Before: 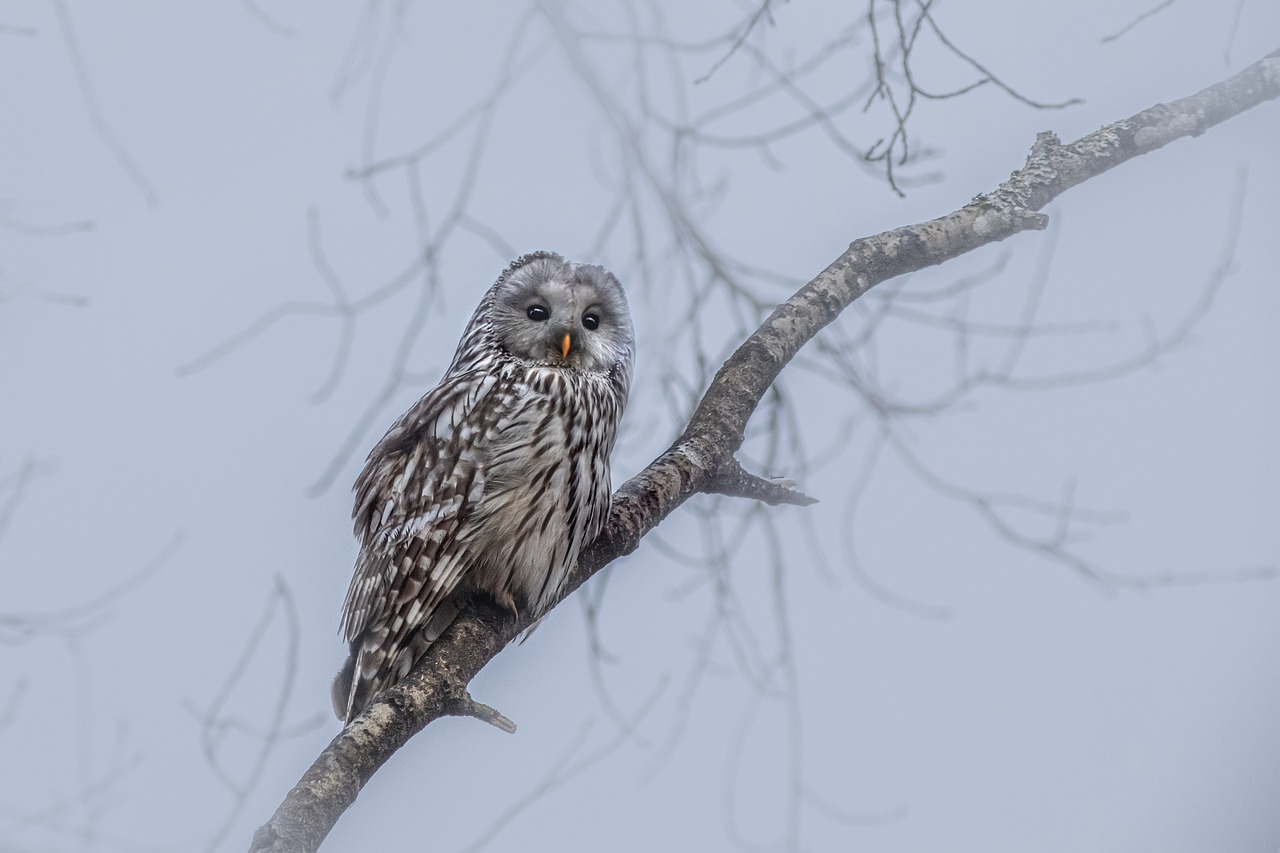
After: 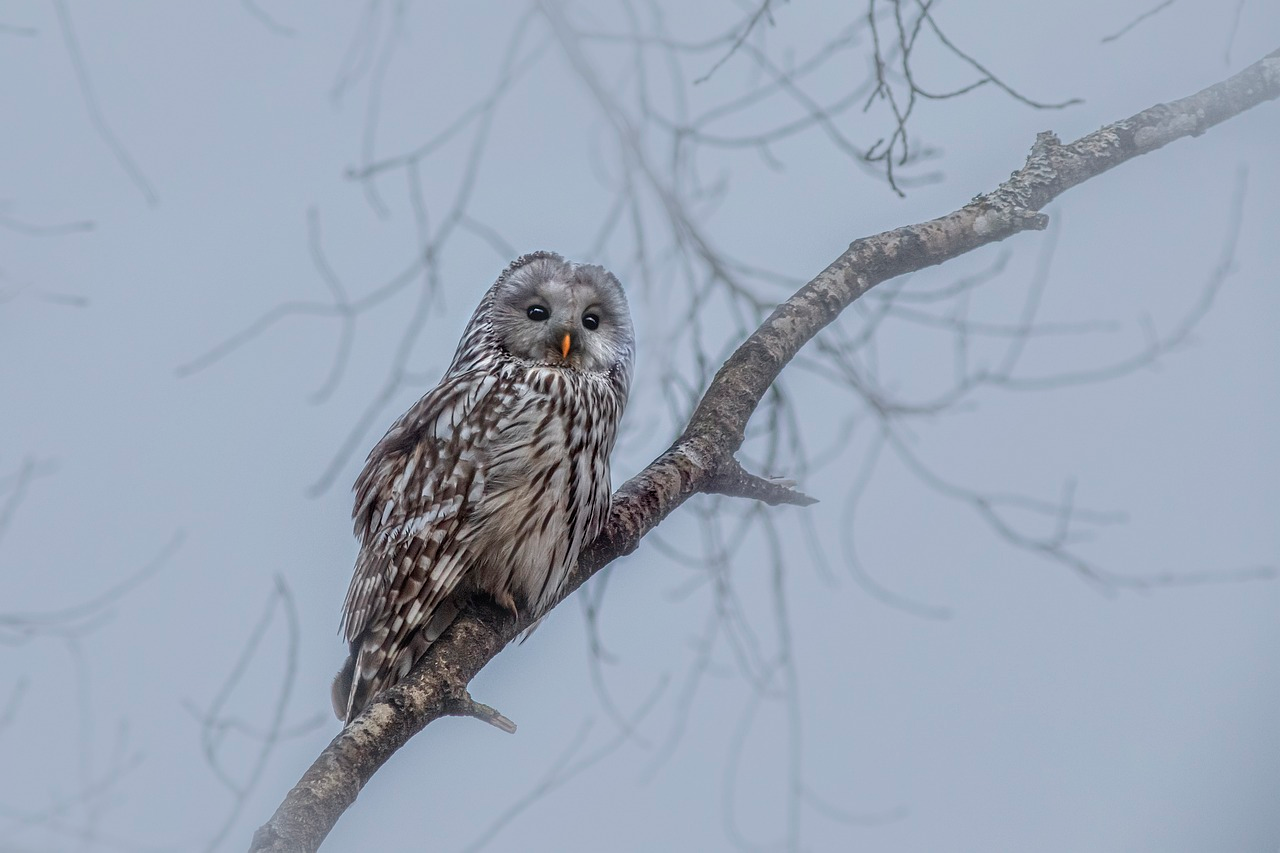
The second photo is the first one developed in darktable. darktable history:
shadows and highlights: shadows 25.96, white point adjustment -3.14, highlights -29.82
